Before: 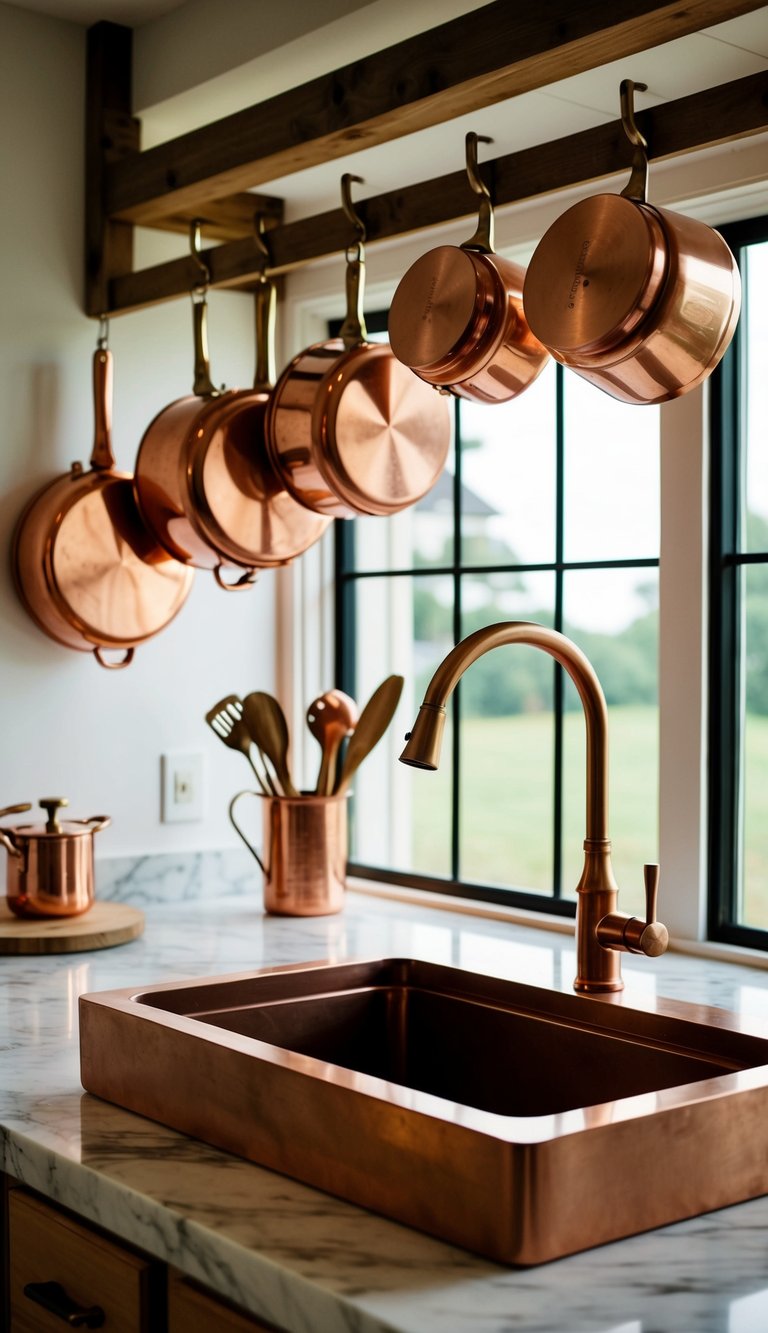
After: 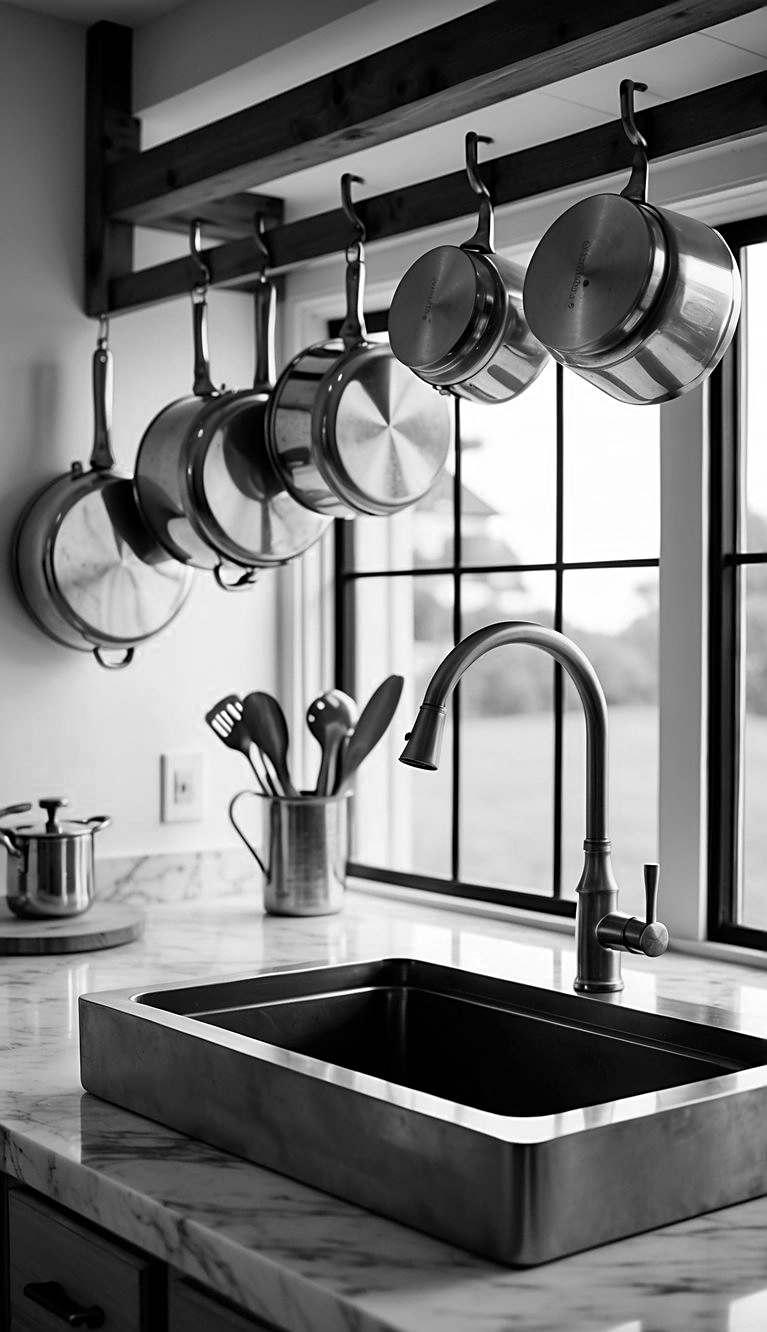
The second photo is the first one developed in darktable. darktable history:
color zones: curves: ch0 [(0, 0.613) (0.01, 0.613) (0.245, 0.448) (0.498, 0.529) (0.642, 0.665) (0.879, 0.777) (0.99, 0.613)]; ch1 [(0, 0) (0.143, 0) (0.286, 0) (0.429, 0) (0.571, 0) (0.714, 0) (0.857, 0)]
crop: left 0.036%
sharpen: on, module defaults
